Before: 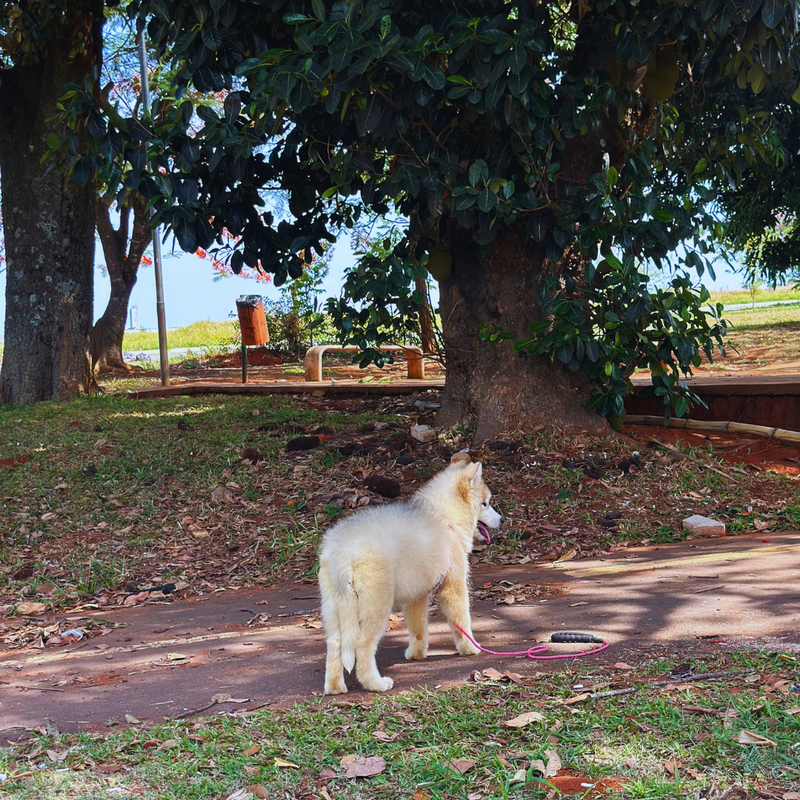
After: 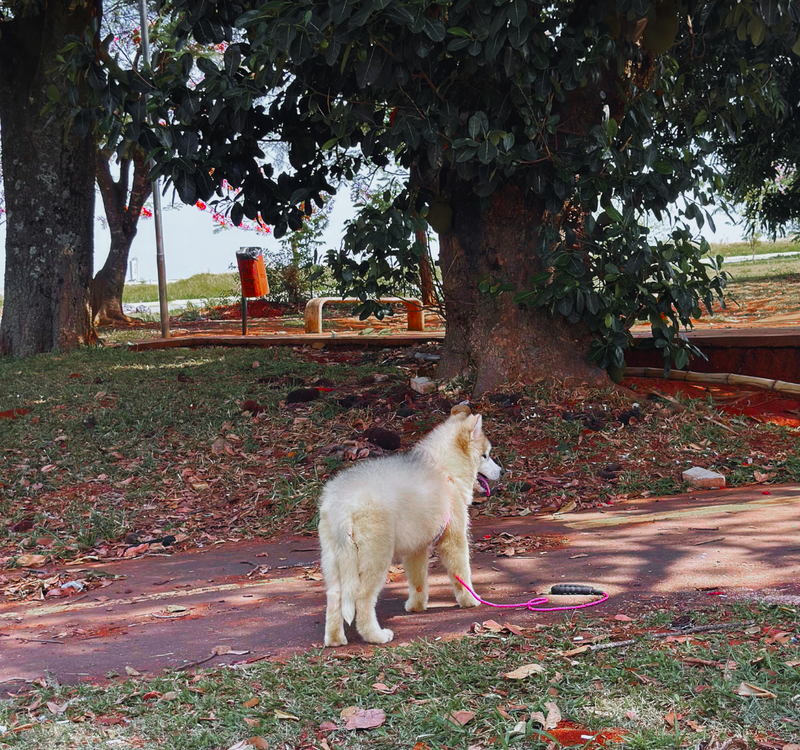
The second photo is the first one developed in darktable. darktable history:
crop and rotate: top 6.25%
color zones: curves: ch0 [(0, 0.48) (0.209, 0.398) (0.305, 0.332) (0.429, 0.493) (0.571, 0.5) (0.714, 0.5) (0.857, 0.5) (1, 0.48)]; ch1 [(0, 0.736) (0.143, 0.625) (0.225, 0.371) (0.429, 0.256) (0.571, 0.241) (0.714, 0.213) (0.857, 0.48) (1, 0.736)]; ch2 [(0, 0.448) (0.143, 0.498) (0.286, 0.5) (0.429, 0.5) (0.571, 0.5) (0.714, 0.5) (0.857, 0.5) (1, 0.448)]
